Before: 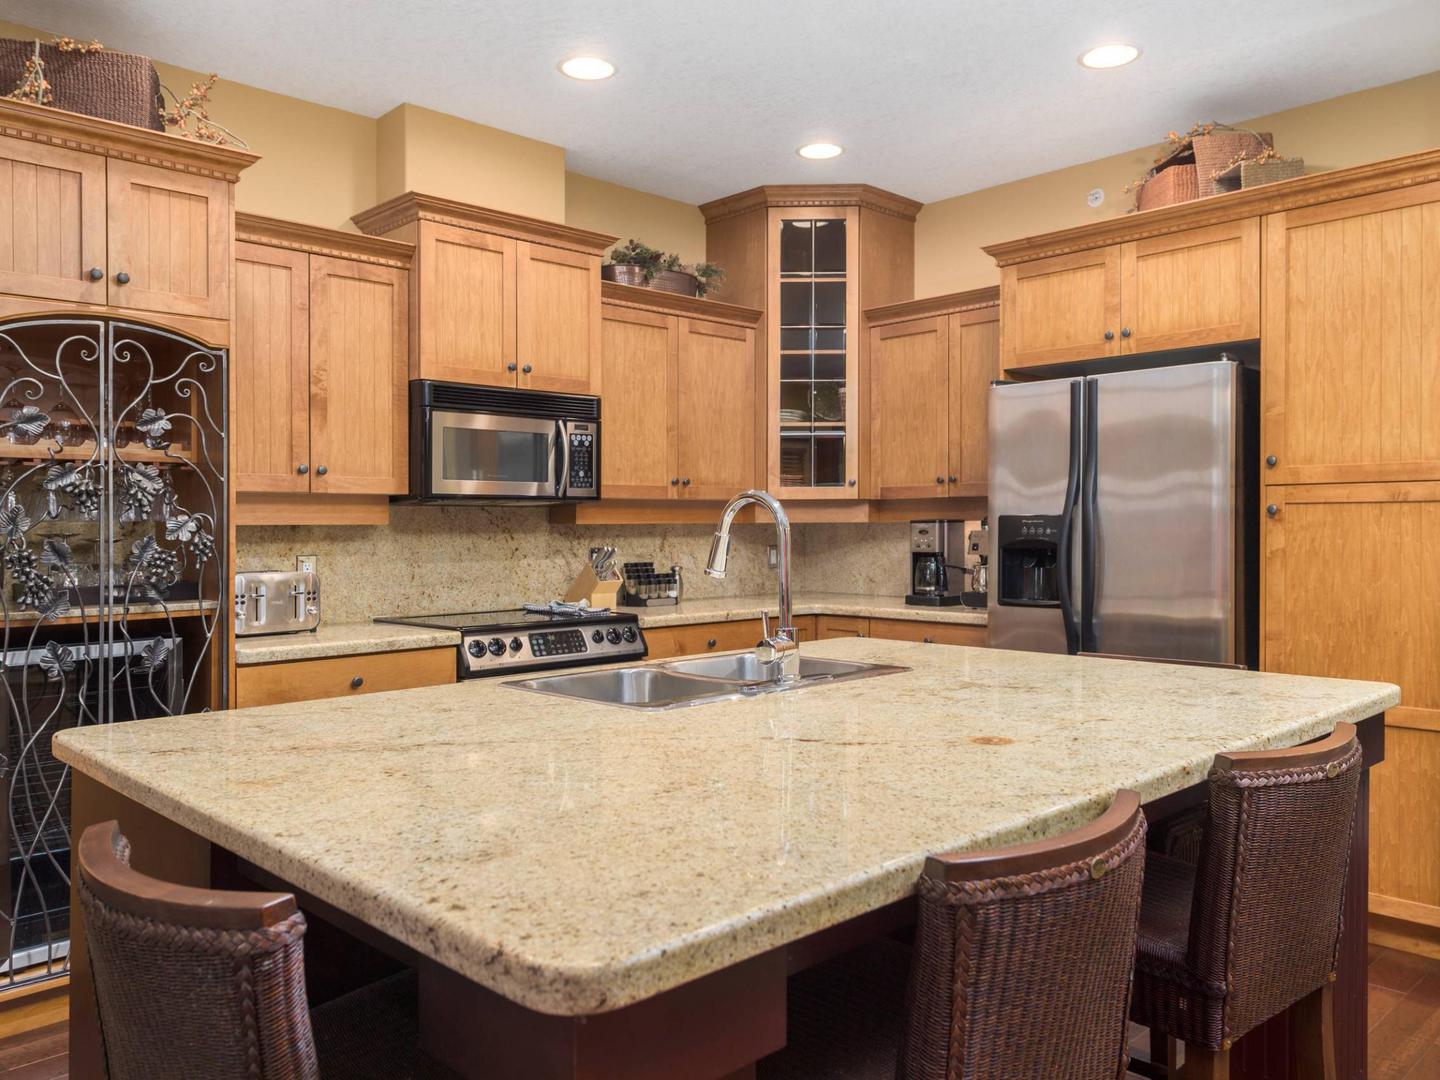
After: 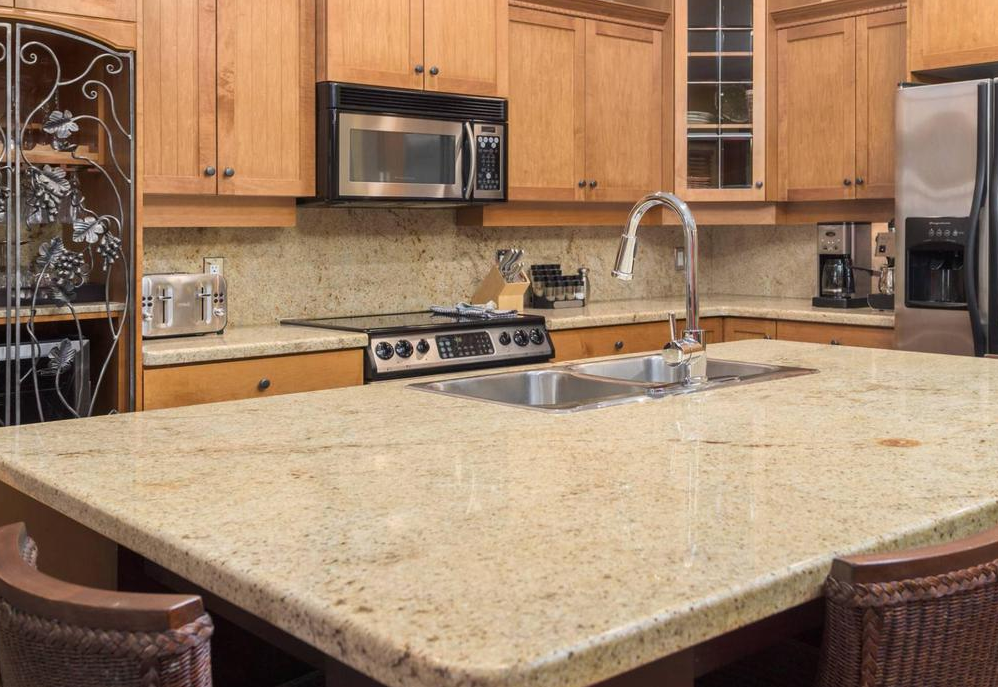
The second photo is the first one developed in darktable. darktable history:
crop: left 6.488%, top 27.668%, right 24.183%, bottom 8.656%
rotate and perspective: automatic cropping original format, crop left 0, crop top 0
